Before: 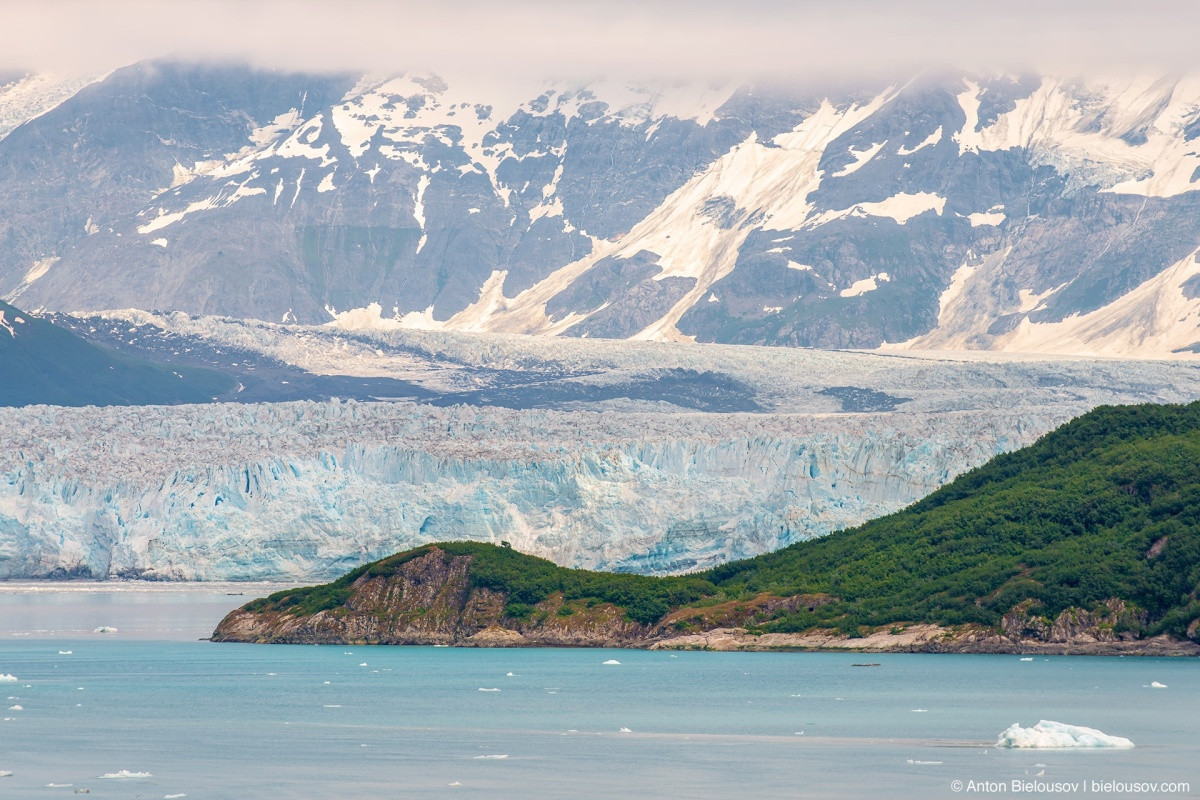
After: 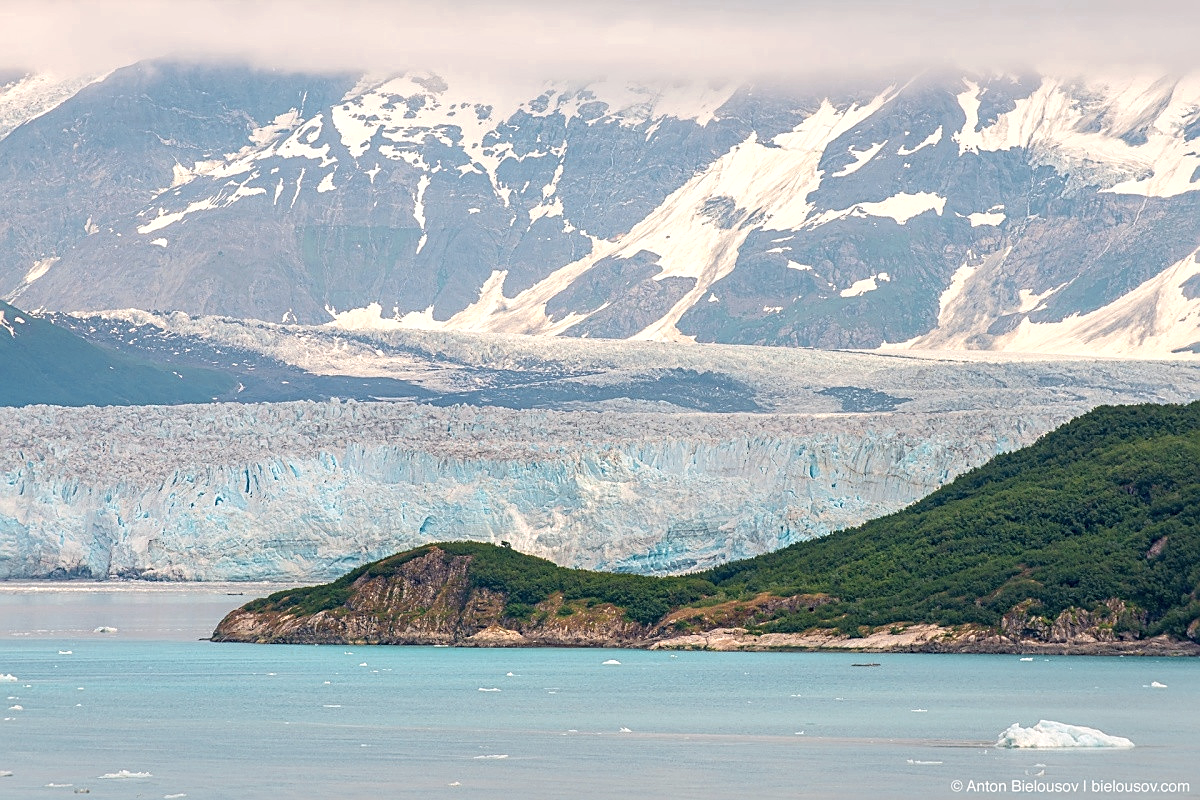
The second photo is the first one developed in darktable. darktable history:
sharpen: radius 1.976
color zones: curves: ch0 [(0.018, 0.548) (0.197, 0.654) (0.425, 0.447) (0.605, 0.658) (0.732, 0.579)]; ch1 [(0.105, 0.531) (0.224, 0.531) (0.386, 0.39) (0.618, 0.456) (0.732, 0.456) (0.956, 0.421)]; ch2 [(0.039, 0.583) (0.215, 0.465) (0.399, 0.544) (0.465, 0.548) (0.614, 0.447) (0.724, 0.43) (0.882, 0.623) (0.956, 0.632)]
